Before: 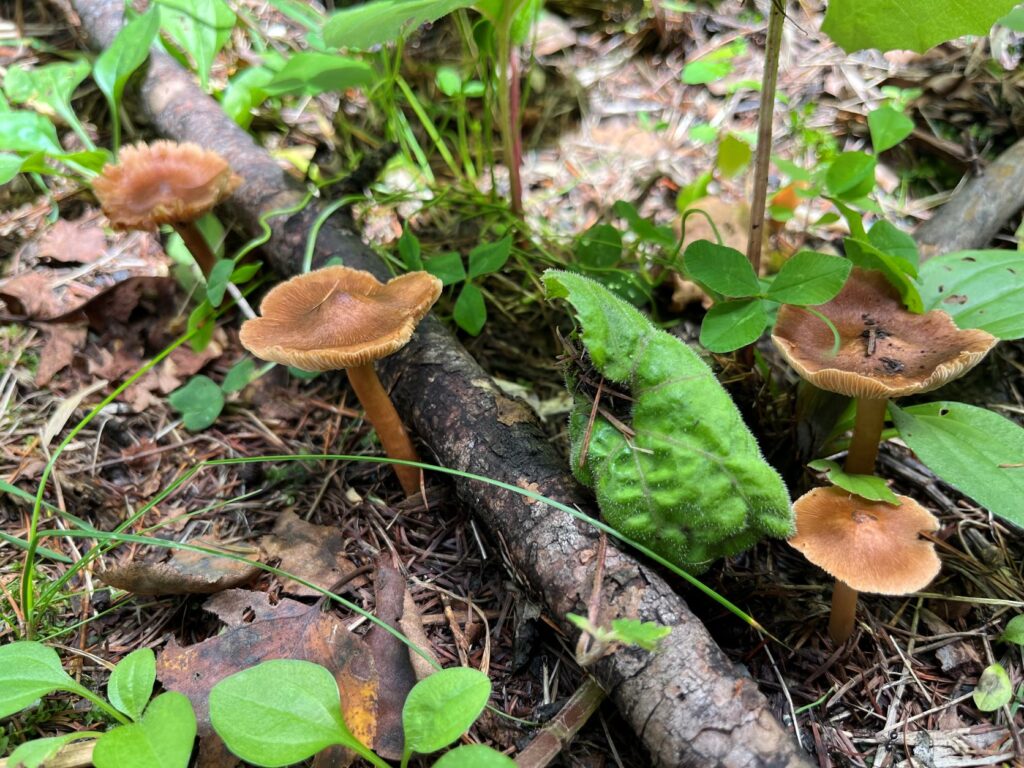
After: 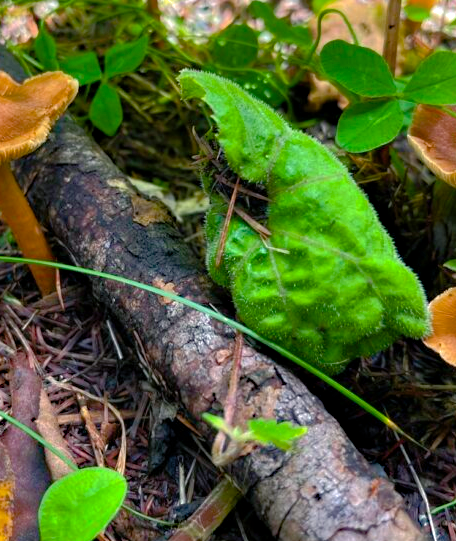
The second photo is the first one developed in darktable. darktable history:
haze removal: compatibility mode true, adaptive false
exposure: exposure -0.018 EV, compensate highlight preservation false
crop: left 35.59%, top 26.092%, right 19.857%, bottom 3.357%
shadows and highlights: on, module defaults
color balance rgb: power › chroma 0.988%, power › hue 256.29°, linear chroma grading › global chroma 8.666%, perceptual saturation grading › global saturation 20%, perceptual saturation grading › highlights -25.551%, perceptual saturation grading › shadows 25.02%, global vibrance 35.688%, contrast 10.051%
